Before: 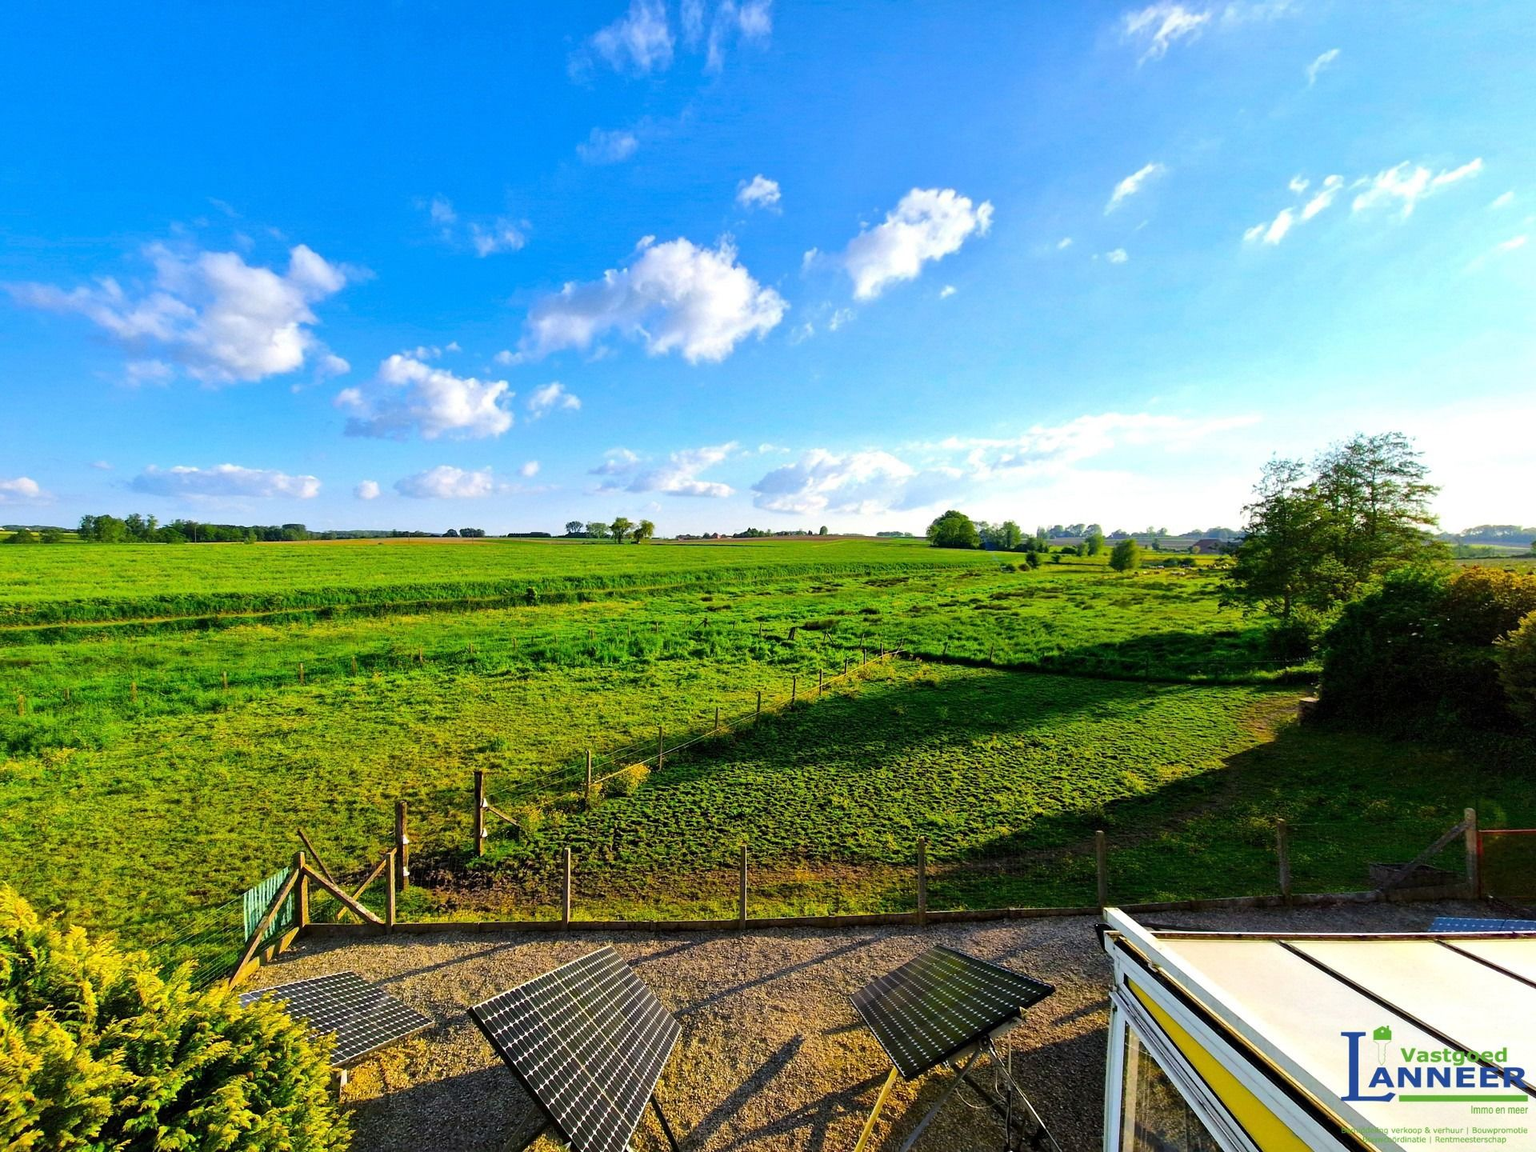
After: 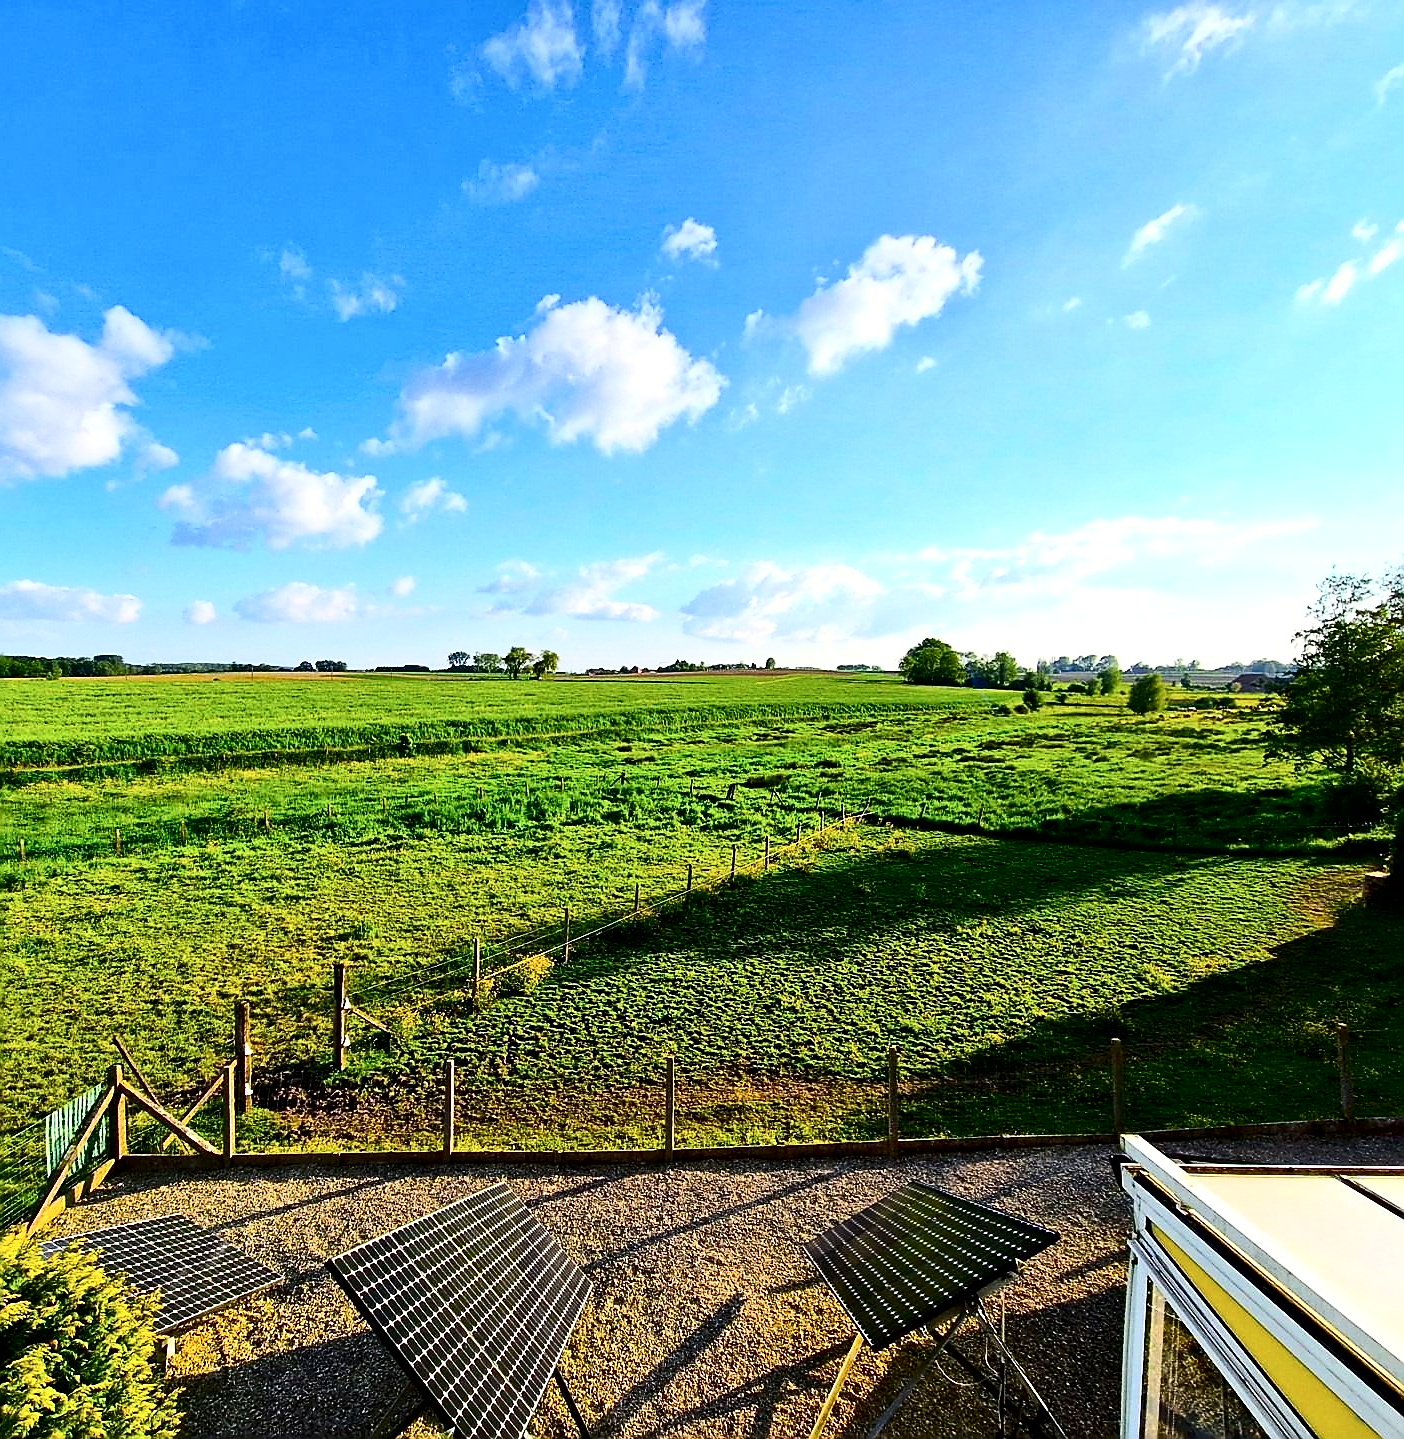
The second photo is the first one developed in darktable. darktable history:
contrast brightness saturation: contrast 0.293
crop: left 13.517%, right 13.314%
sharpen: radius 1.37, amount 1.261, threshold 0.748
exposure: black level correction 0.004, exposure 0.016 EV, compensate highlight preservation false
